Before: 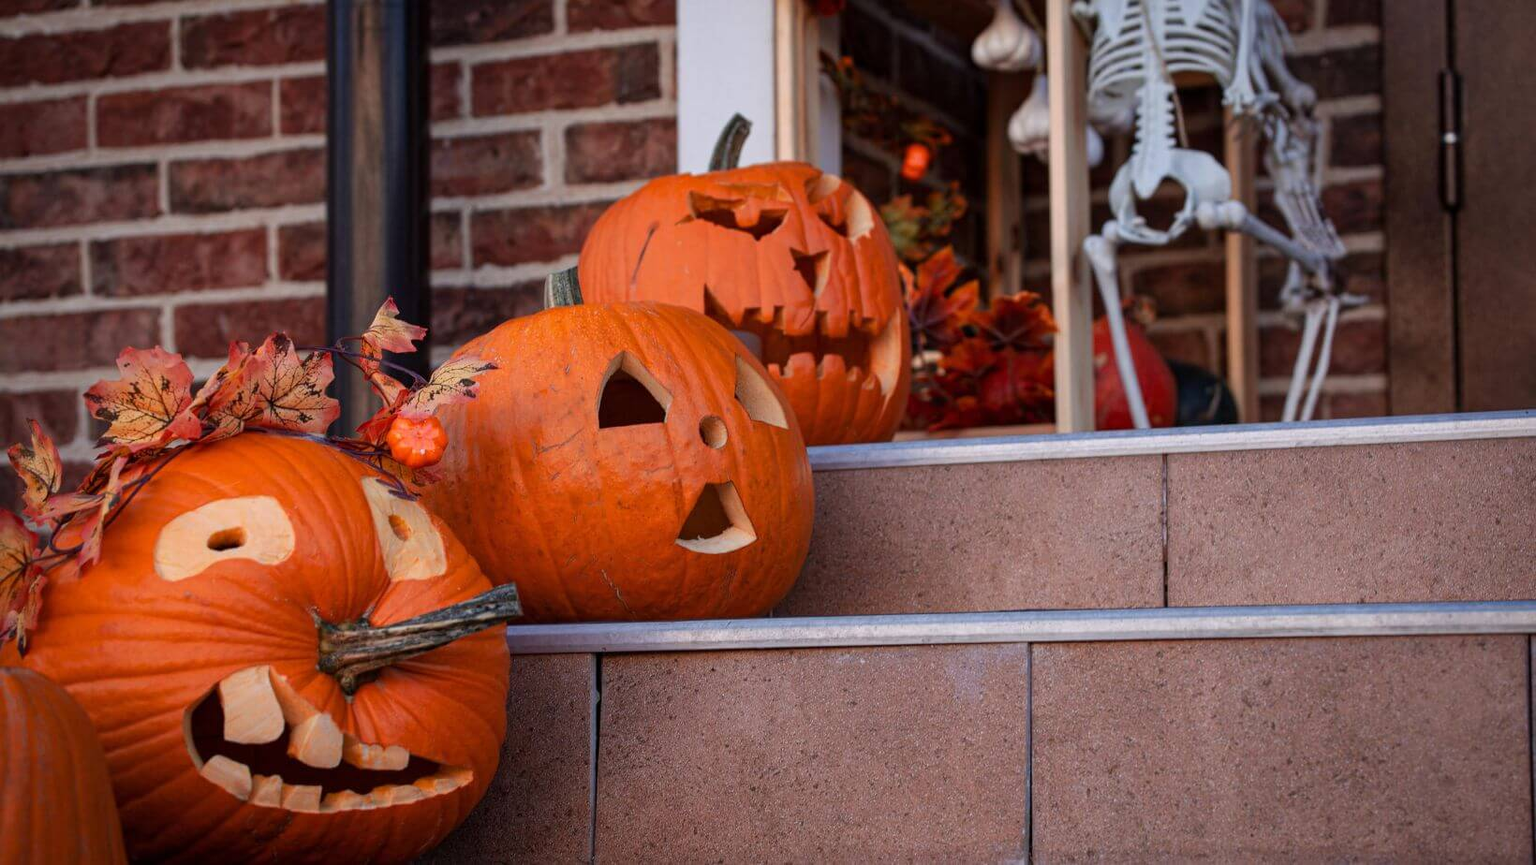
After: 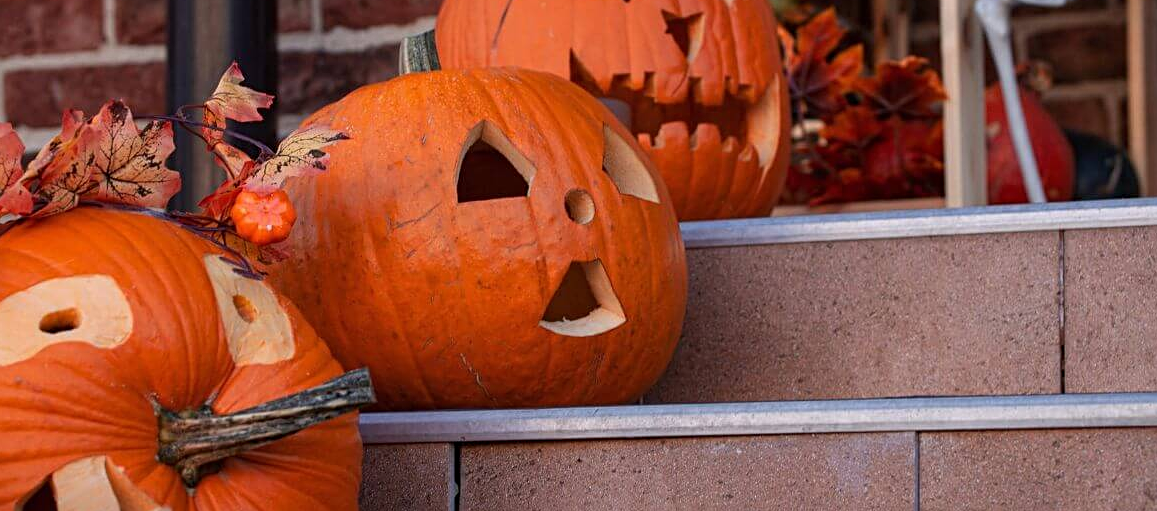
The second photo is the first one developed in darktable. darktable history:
sharpen: radius 2.529, amount 0.323
crop: left 11.123%, top 27.61%, right 18.3%, bottom 17.034%
